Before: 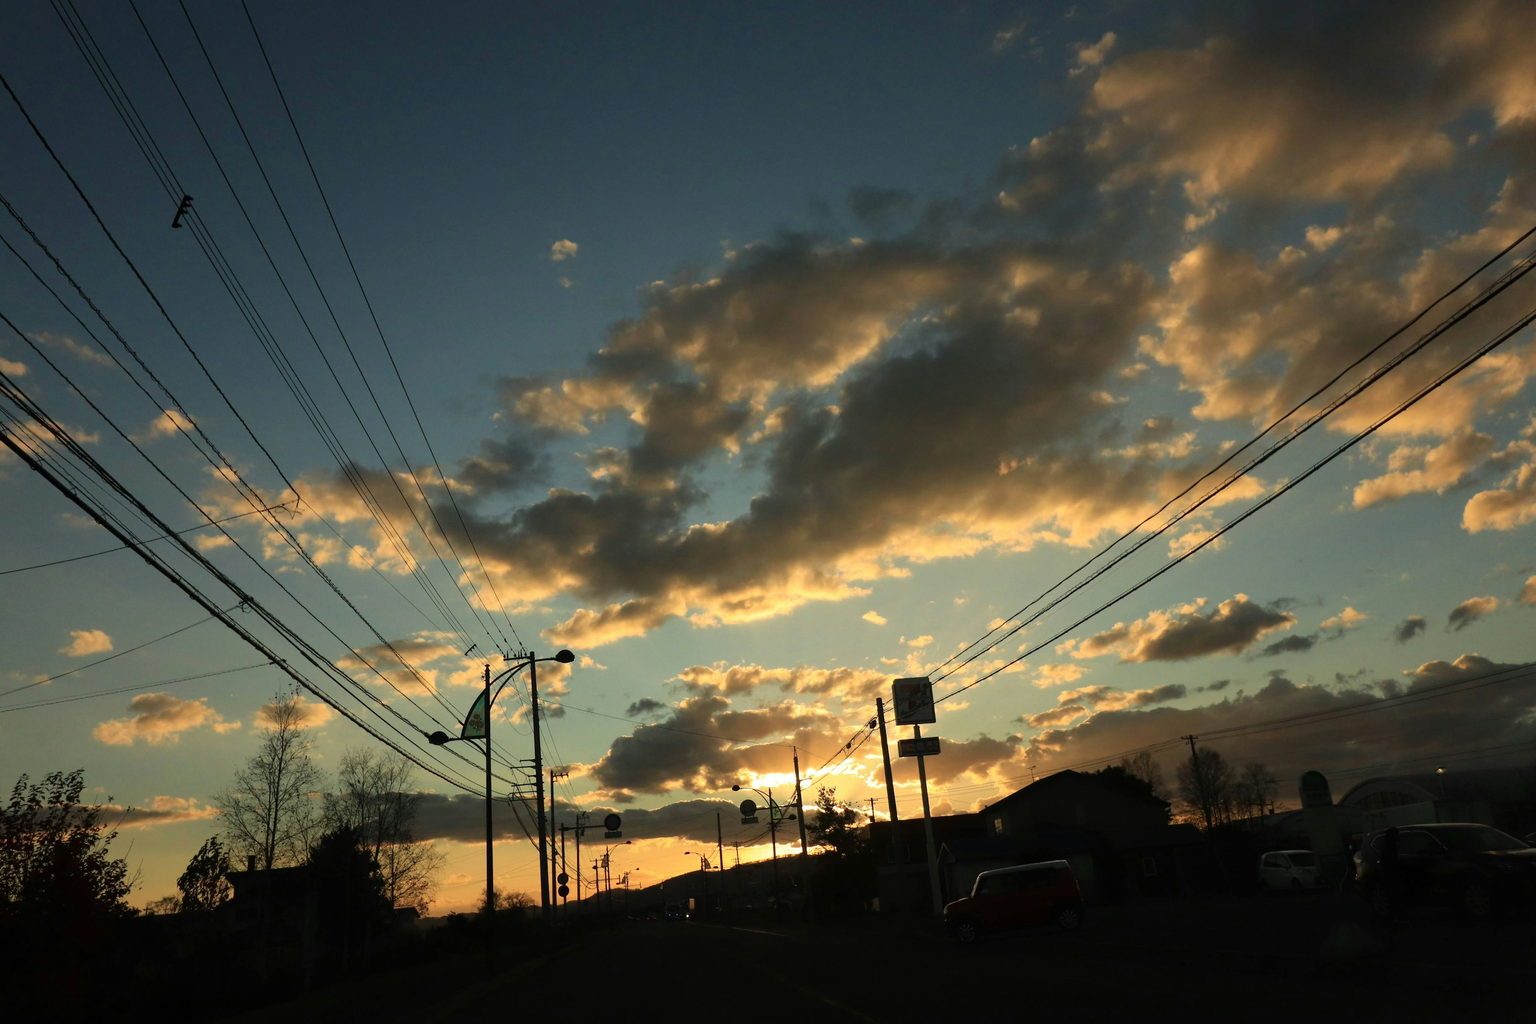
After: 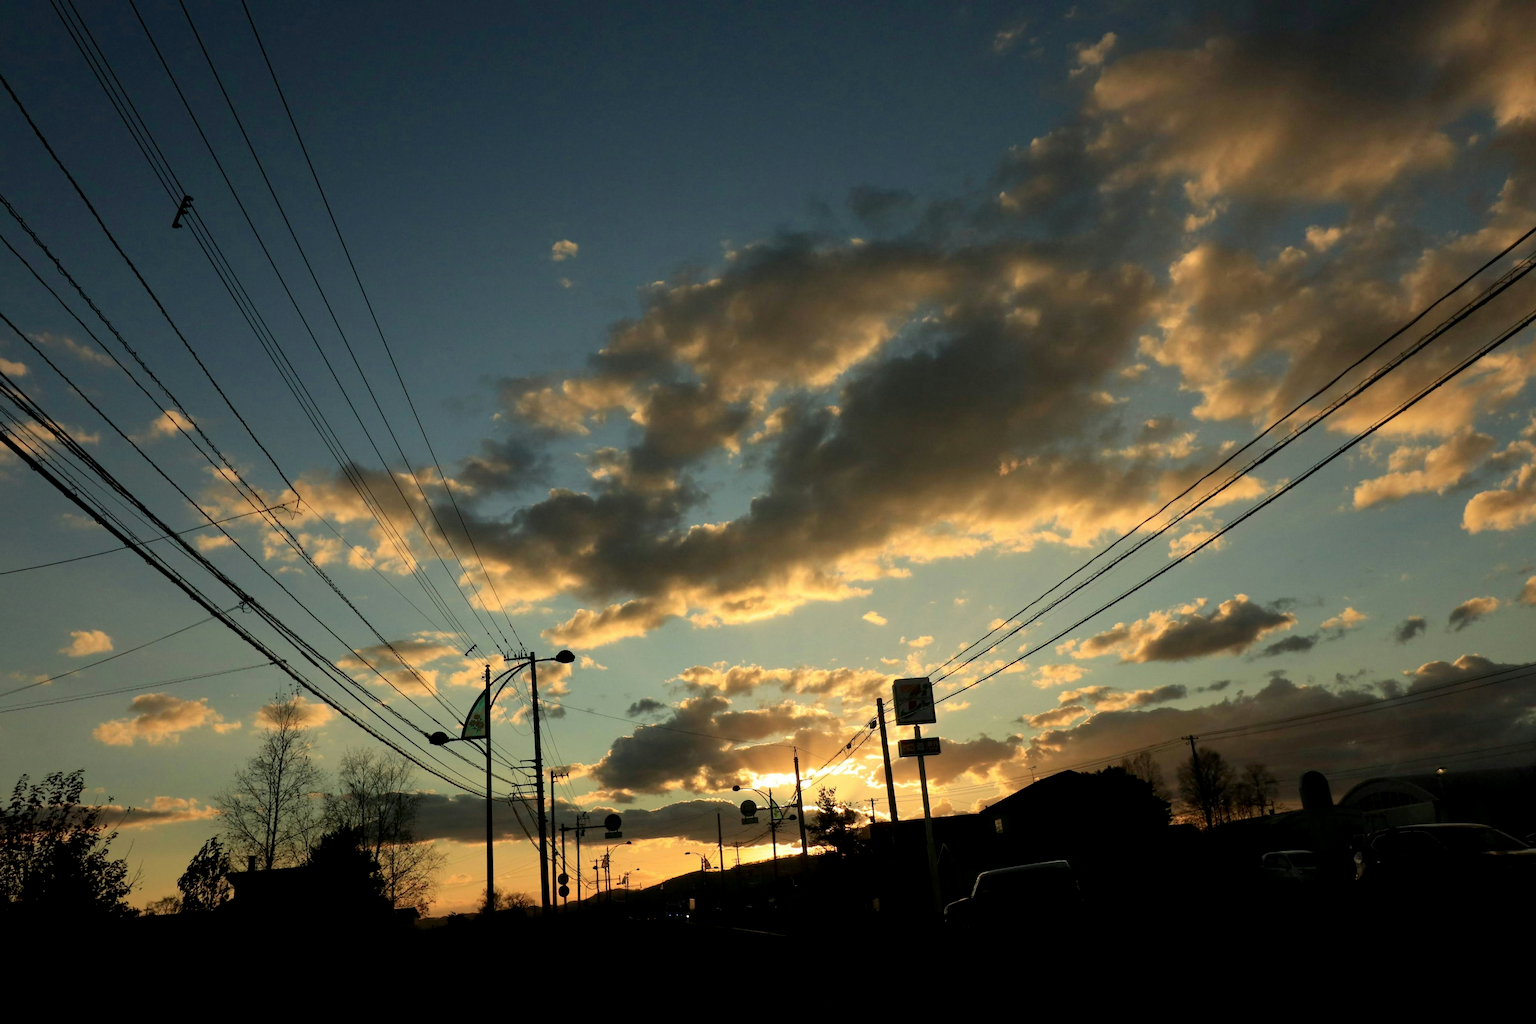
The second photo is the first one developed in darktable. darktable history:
exposure: black level correction 0.005, exposure 0.001 EV, compensate highlight preservation false
